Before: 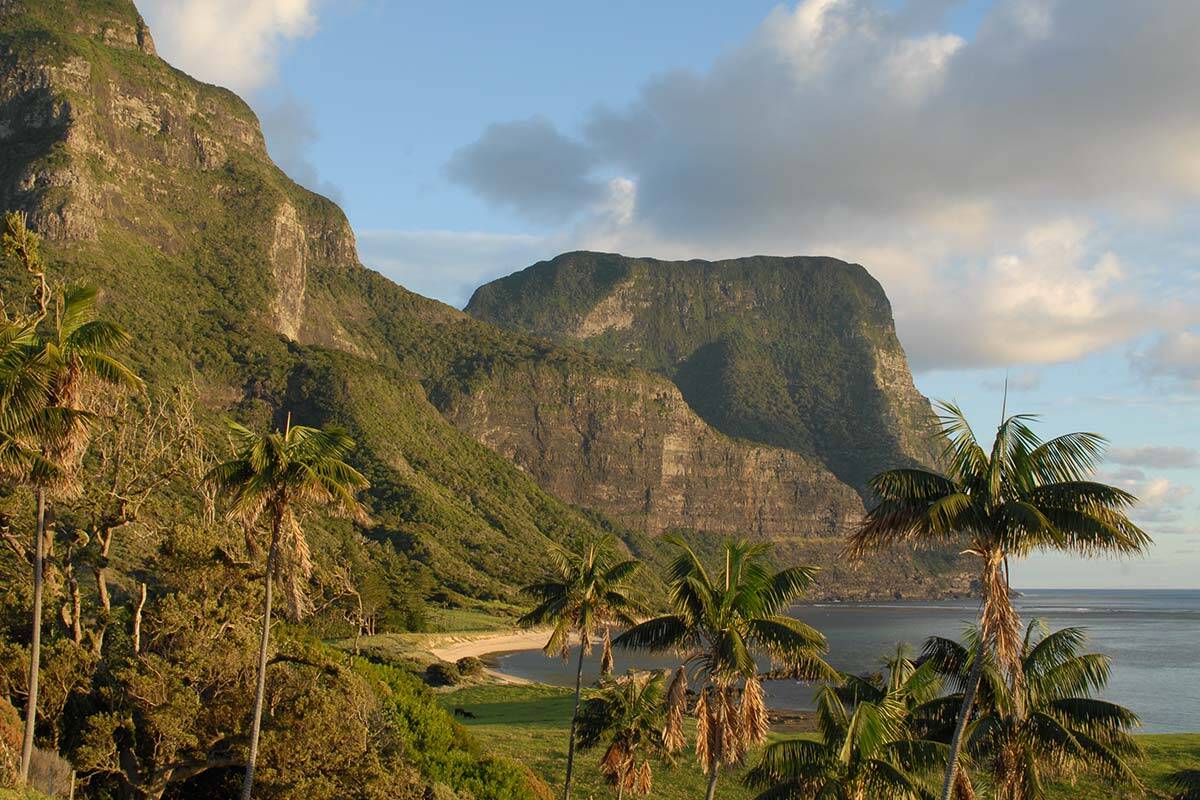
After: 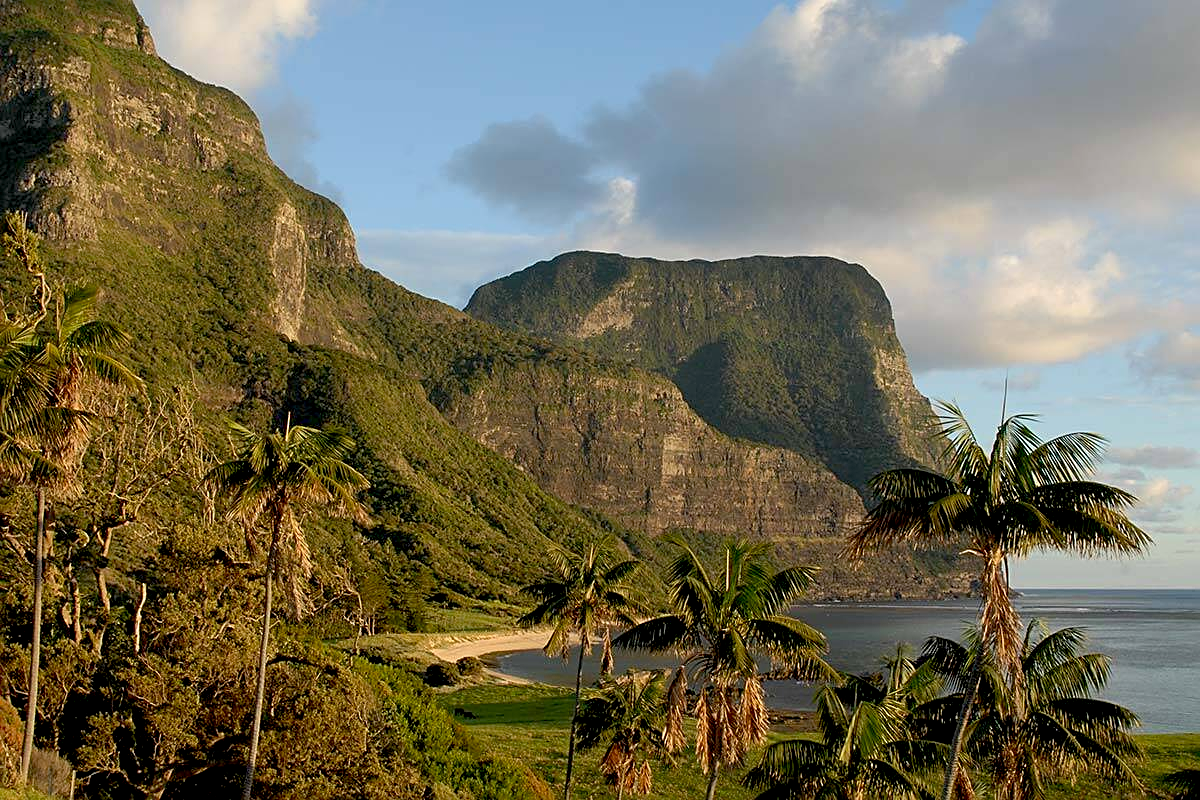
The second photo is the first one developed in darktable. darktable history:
exposure: black level correction 0.017, exposure -0.005 EV, compensate highlight preservation false
sharpen: on, module defaults
